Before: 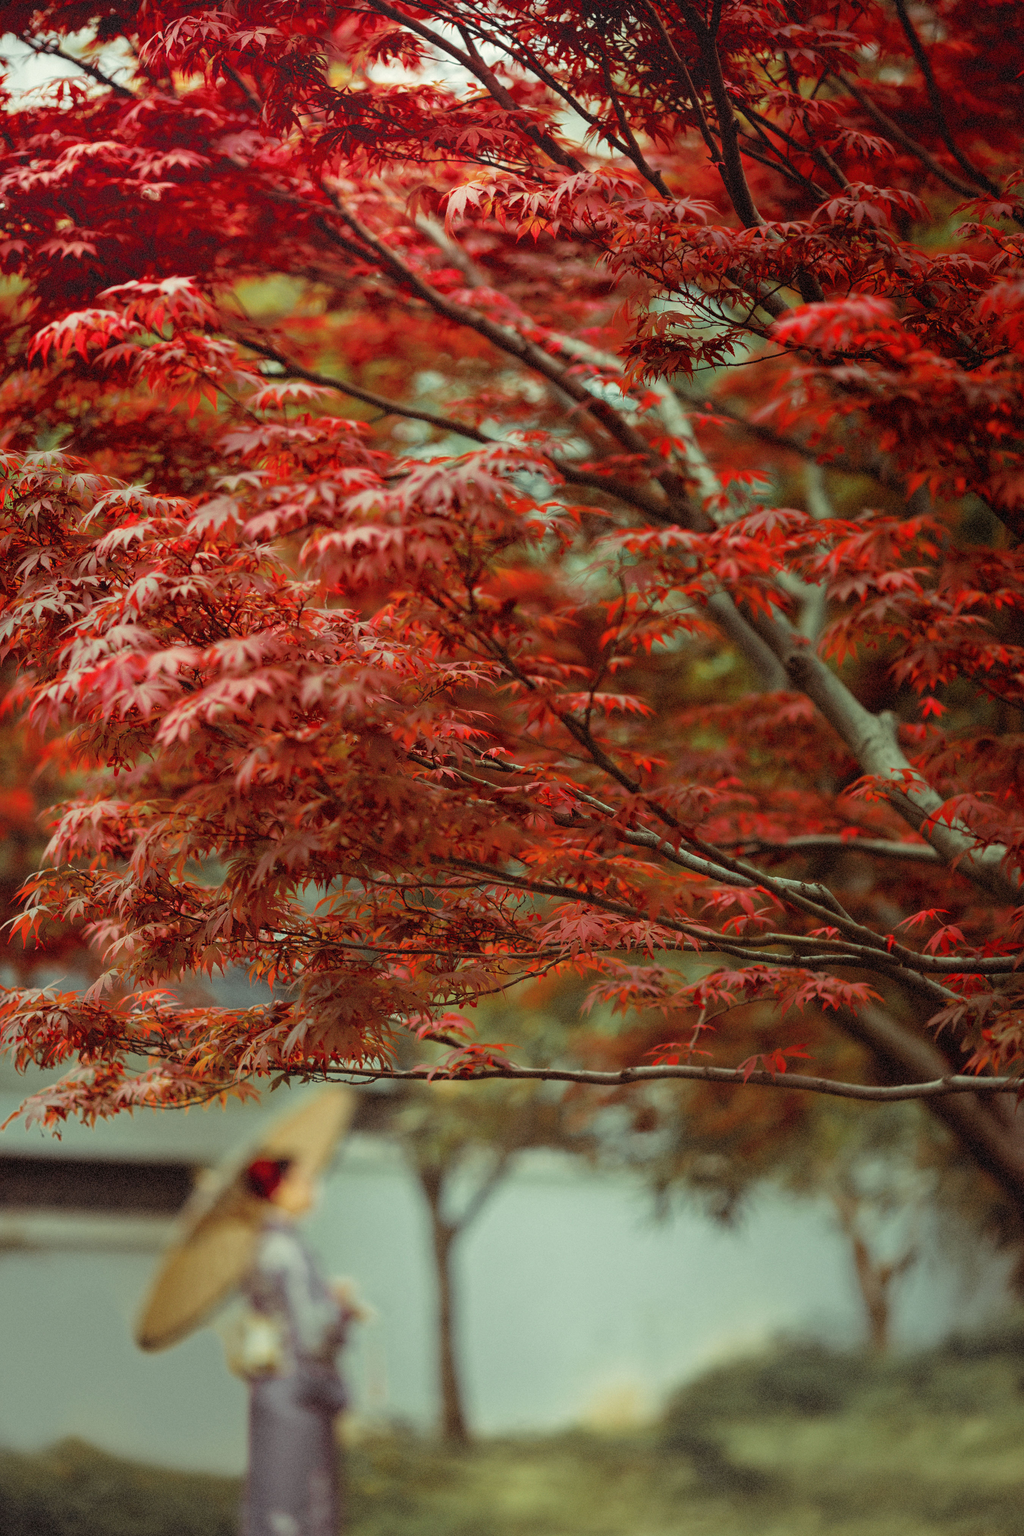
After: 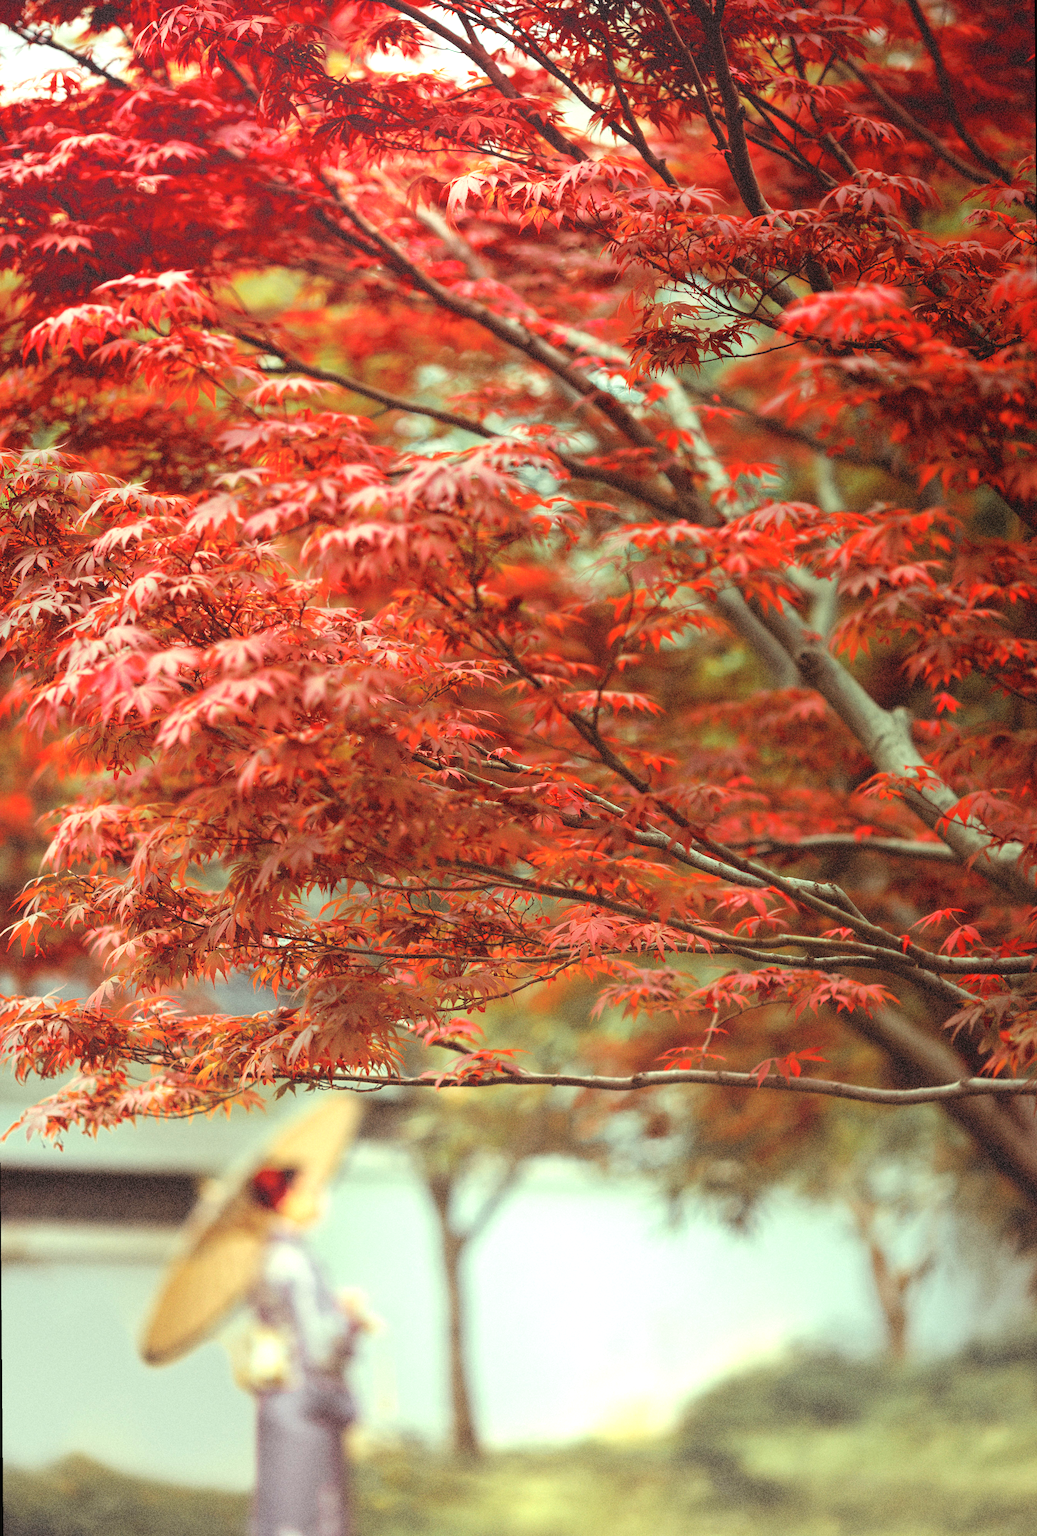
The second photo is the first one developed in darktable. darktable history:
contrast equalizer: octaves 7, y [[0.6 ×6], [0.55 ×6], [0 ×6], [0 ×6], [0 ×6]], mix -0.2
contrast brightness saturation: contrast 0.05, brightness 0.06, saturation 0.01
exposure: black level correction 0, exposure 1.45 EV, compensate exposure bias true, compensate highlight preservation false
graduated density: rotation 5.63°, offset 76.9
rotate and perspective: rotation -0.45°, automatic cropping original format, crop left 0.008, crop right 0.992, crop top 0.012, crop bottom 0.988
